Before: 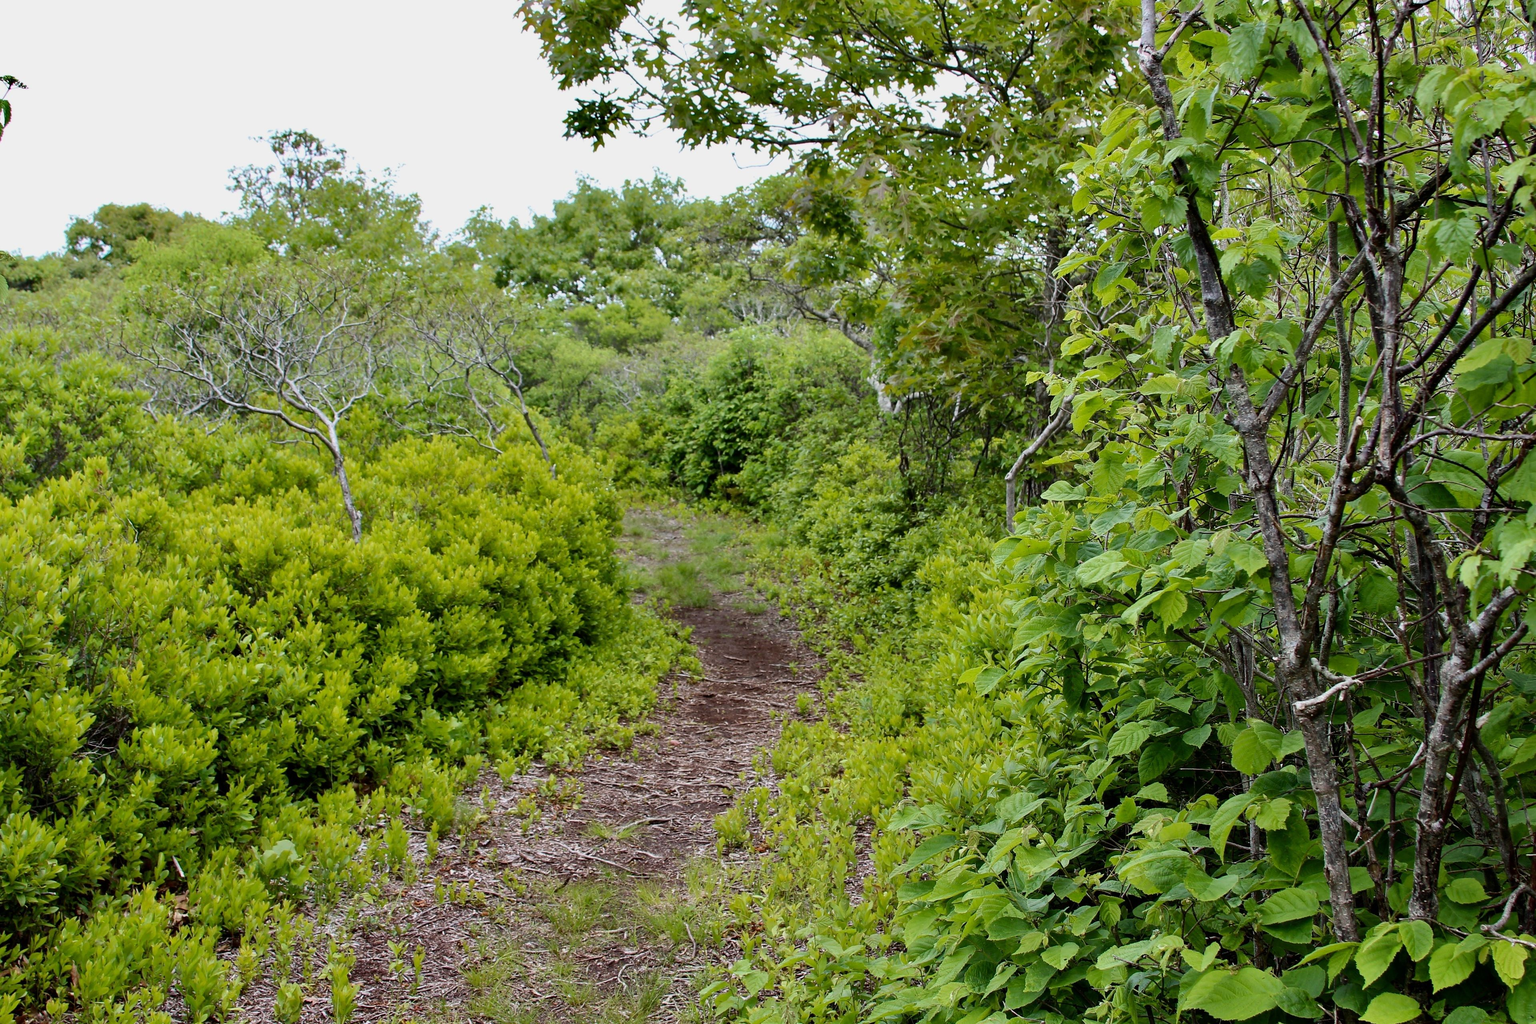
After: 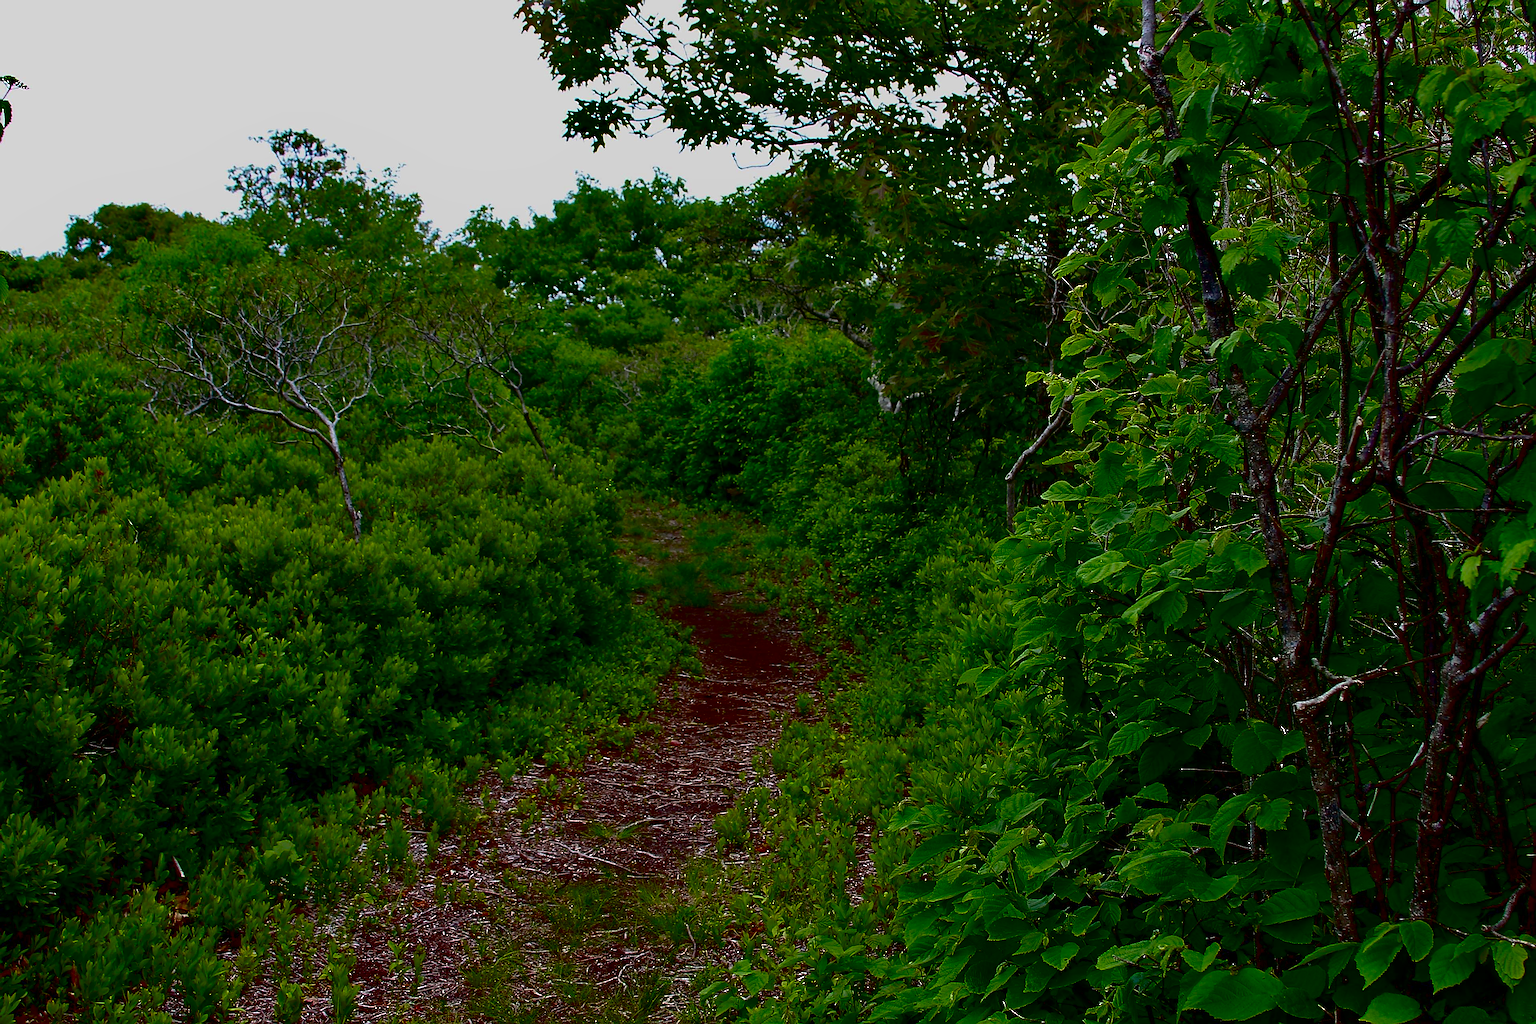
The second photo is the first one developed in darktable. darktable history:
sharpen: on, module defaults
base curve: curves: ch0 [(0, 0) (0.262, 0.32) (0.722, 0.705) (1, 1)], preserve colors none
shadows and highlights: shadows -29.25, highlights 30.5
contrast brightness saturation: brightness -0.994, saturation 0.997
